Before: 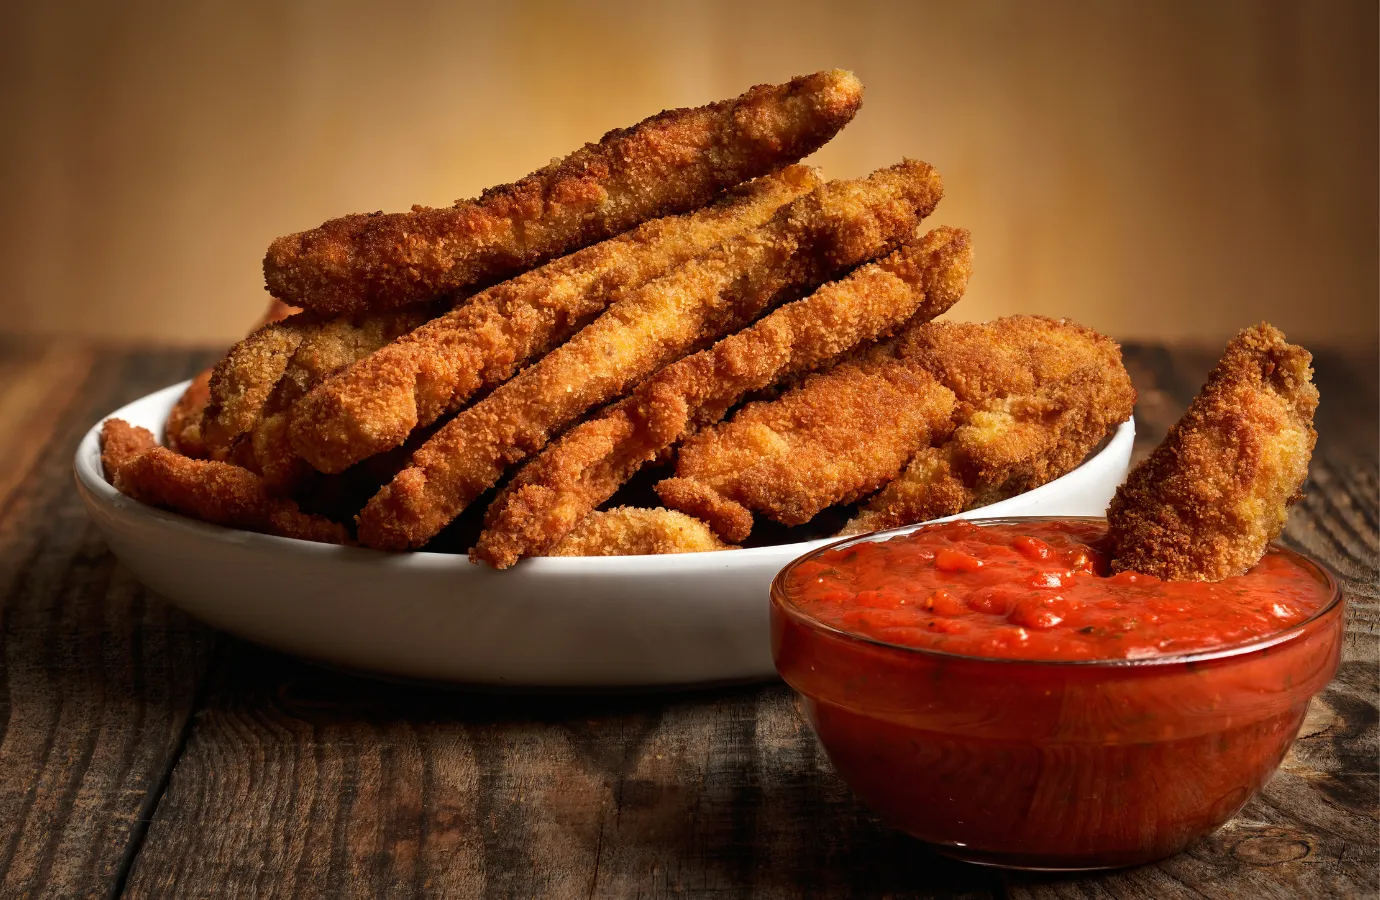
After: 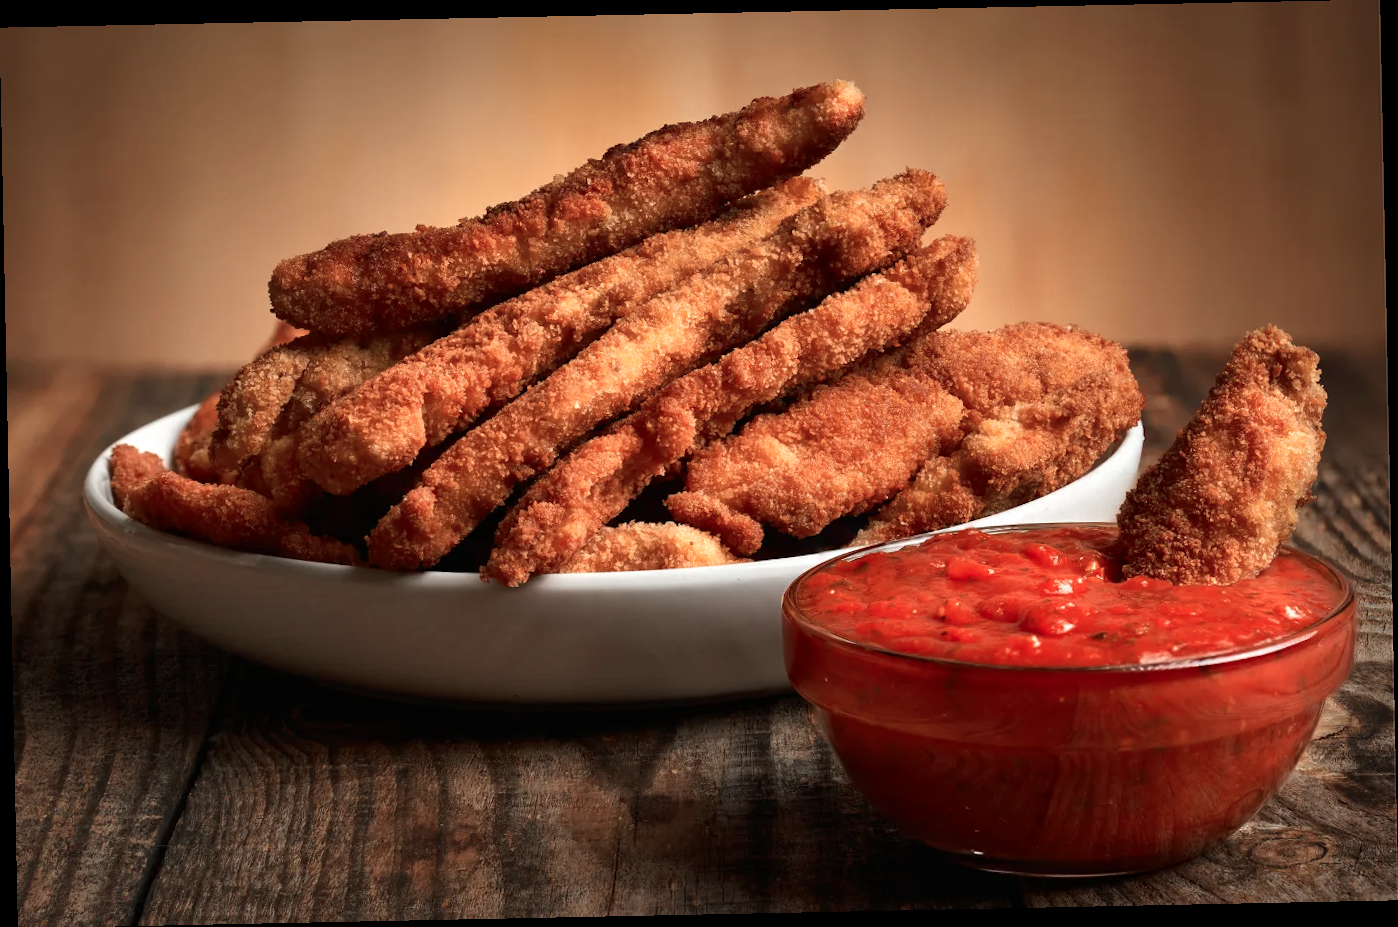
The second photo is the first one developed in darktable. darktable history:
color zones: curves: ch0 [(0, 0.473) (0.001, 0.473) (0.226, 0.548) (0.4, 0.589) (0.525, 0.54) (0.728, 0.403) (0.999, 0.473) (1, 0.473)]; ch1 [(0, 0.619) (0.001, 0.619) (0.234, 0.388) (0.4, 0.372) (0.528, 0.422) (0.732, 0.53) (0.999, 0.619) (1, 0.619)]; ch2 [(0, 0.547) (0.001, 0.547) (0.226, 0.45) (0.4, 0.525) (0.525, 0.585) (0.8, 0.511) (0.999, 0.547) (1, 0.547)]
rotate and perspective: rotation -1.17°, automatic cropping off
